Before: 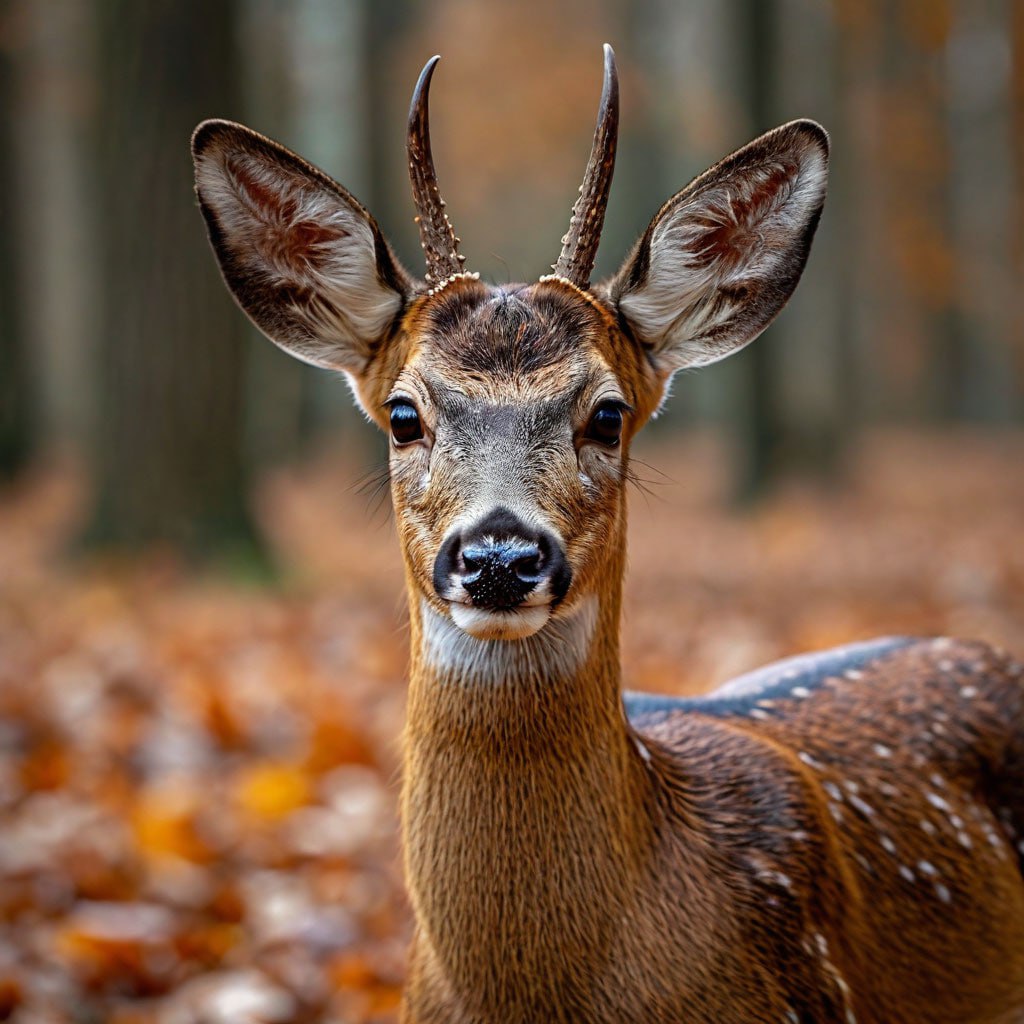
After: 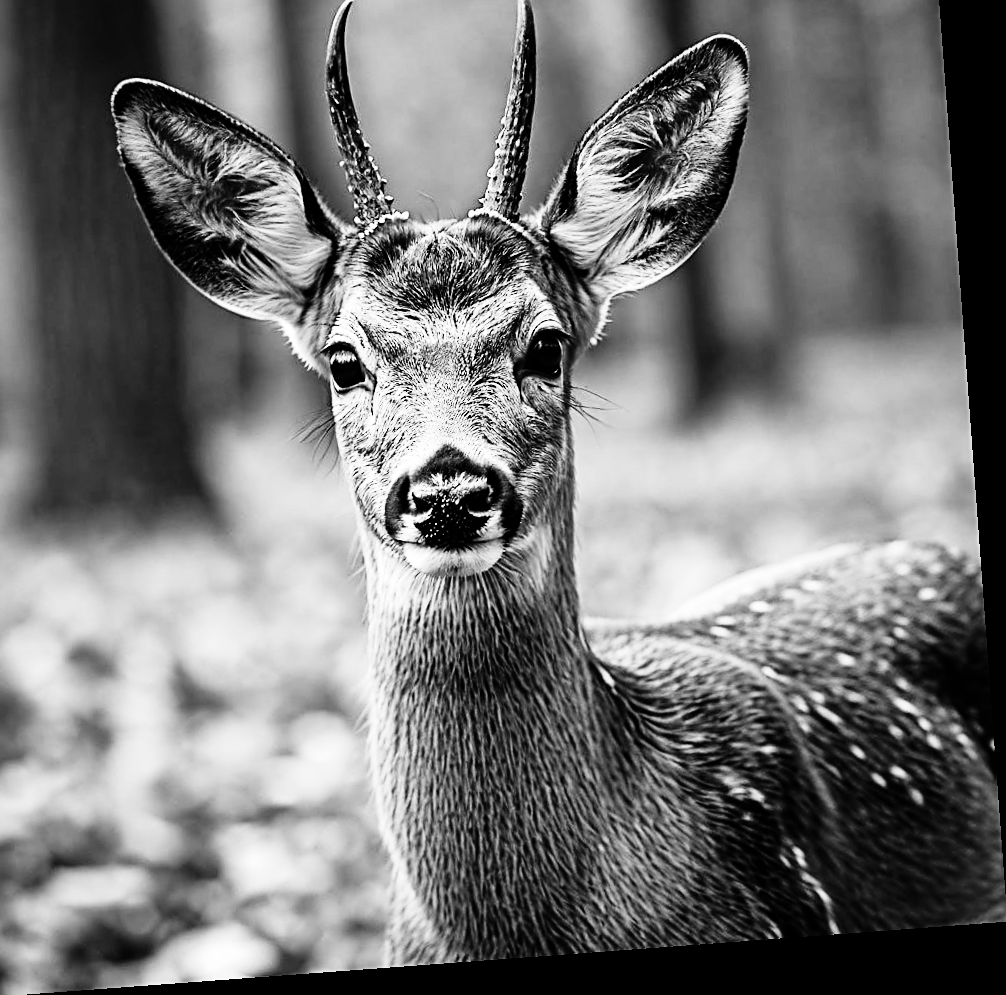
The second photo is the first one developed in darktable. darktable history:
sharpen: on, module defaults
crop and rotate: left 8.262%, top 9.226%
contrast brightness saturation: saturation -1
tone equalizer: on, module defaults
shadows and highlights: shadows 32, highlights -32, soften with gaussian
rgb curve: curves: ch0 [(0, 0) (0.21, 0.15) (0.24, 0.21) (0.5, 0.75) (0.75, 0.96) (0.89, 0.99) (1, 1)]; ch1 [(0, 0.02) (0.21, 0.13) (0.25, 0.2) (0.5, 0.67) (0.75, 0.9) (0.89, 0.97) (1, 1)]; ch2 [(0, 0.02) (0.21, 0.13) (0.25, 0.2) (0.5, 0.67) (0.75, 0.9) (0.89, 0.97) (1, 1)], compensate middle gray true
rotate and perspective: rotation -4.25°, automatic cropping off
